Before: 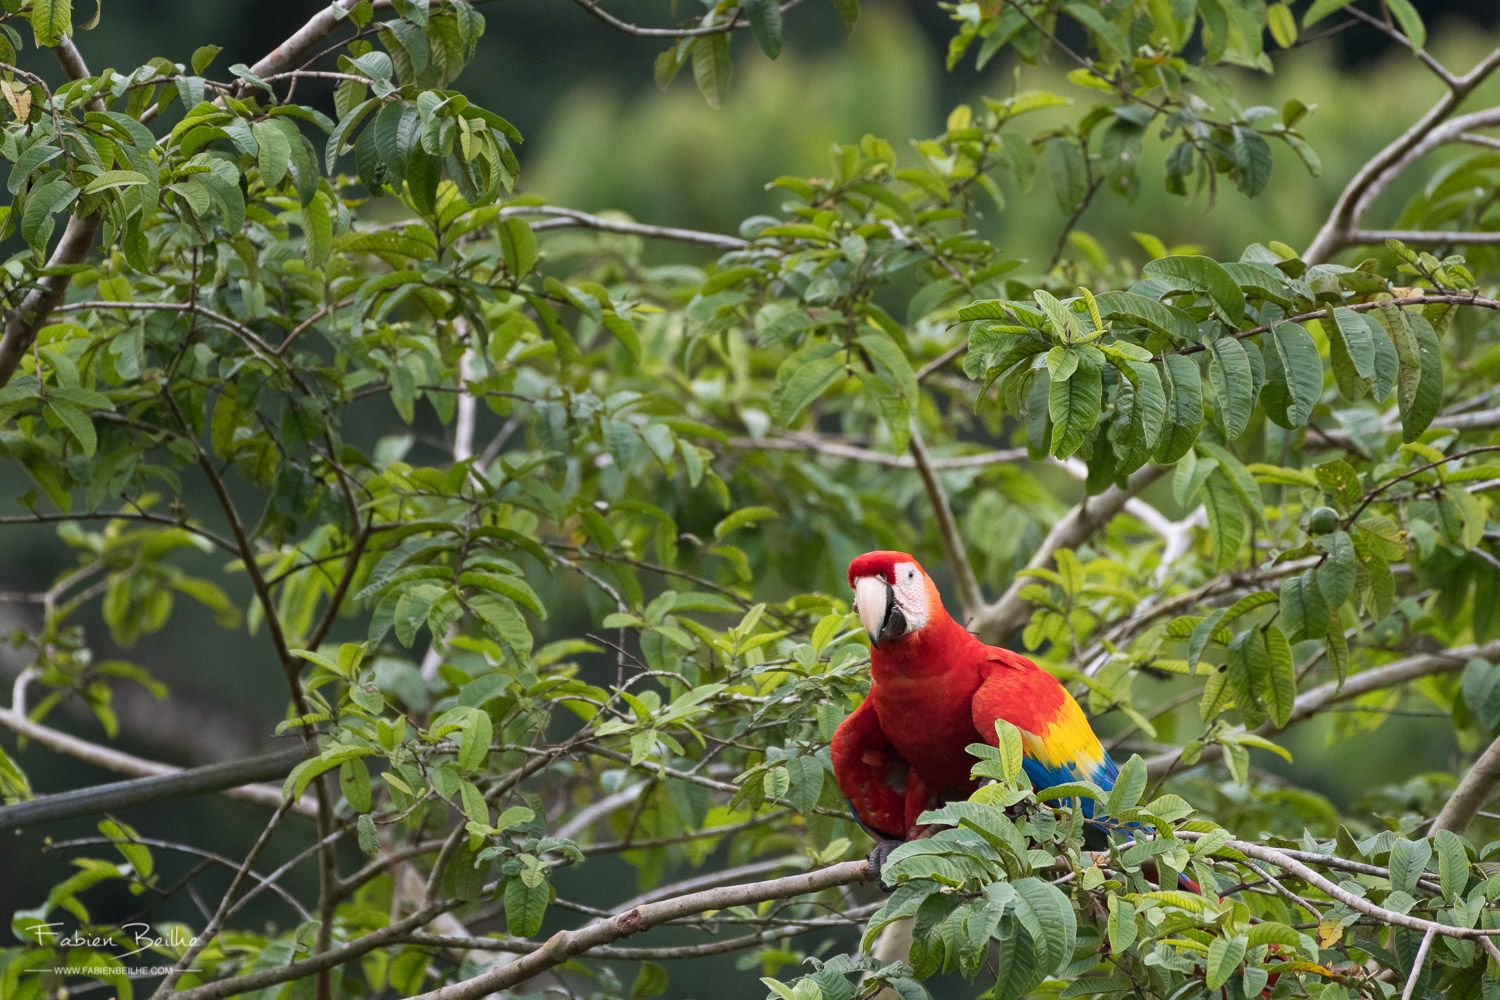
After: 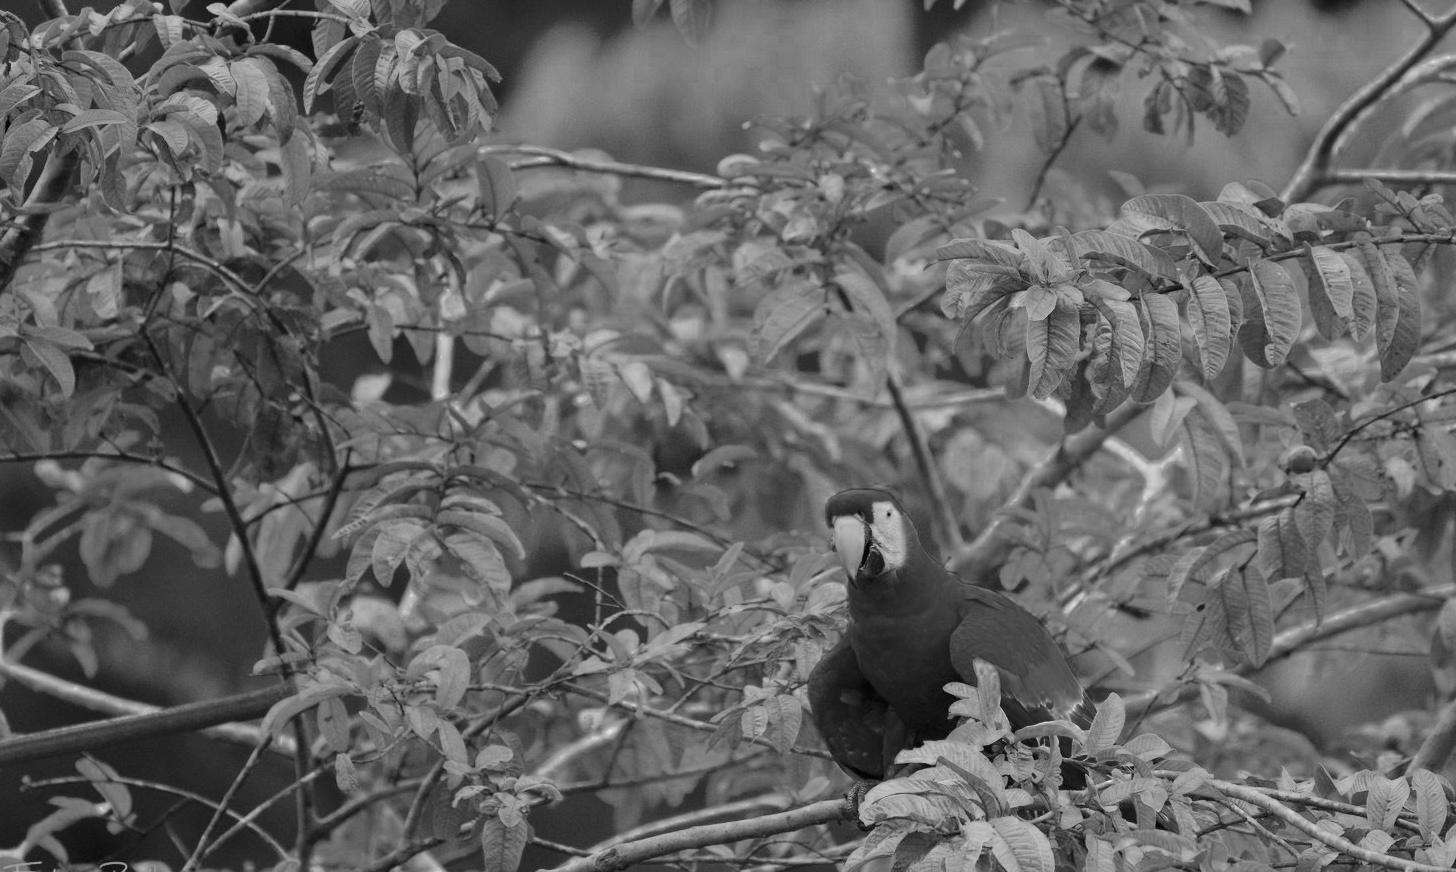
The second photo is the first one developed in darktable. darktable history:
color correction: highlights a* 10.32, highlights b* 14.66, shadows a* -9.59, shadows b* -15.02
rotate and perspective: automatic cropping off
crop: left 1.507%, top 6.147%, right 1.379%, bottom 6.637%
color zones: curves: ch0 [(0.002, 0.429) (0.121, 0.212) (0.198, 0.113) (0.276, 0.344) (0.331, 0.541) (0.41, 0.56) (0.482, 0.289) (0.619, 0.227) (0.721, 0.18) (0.821, 0.435) (0.928, 0.555) (1, 0.587)]; ch1 [(0, 0) (0.143, 0) (0.286, 0) (0.429, 0) (0.571, 0) (0.714, 0) (0.857, 0)]
